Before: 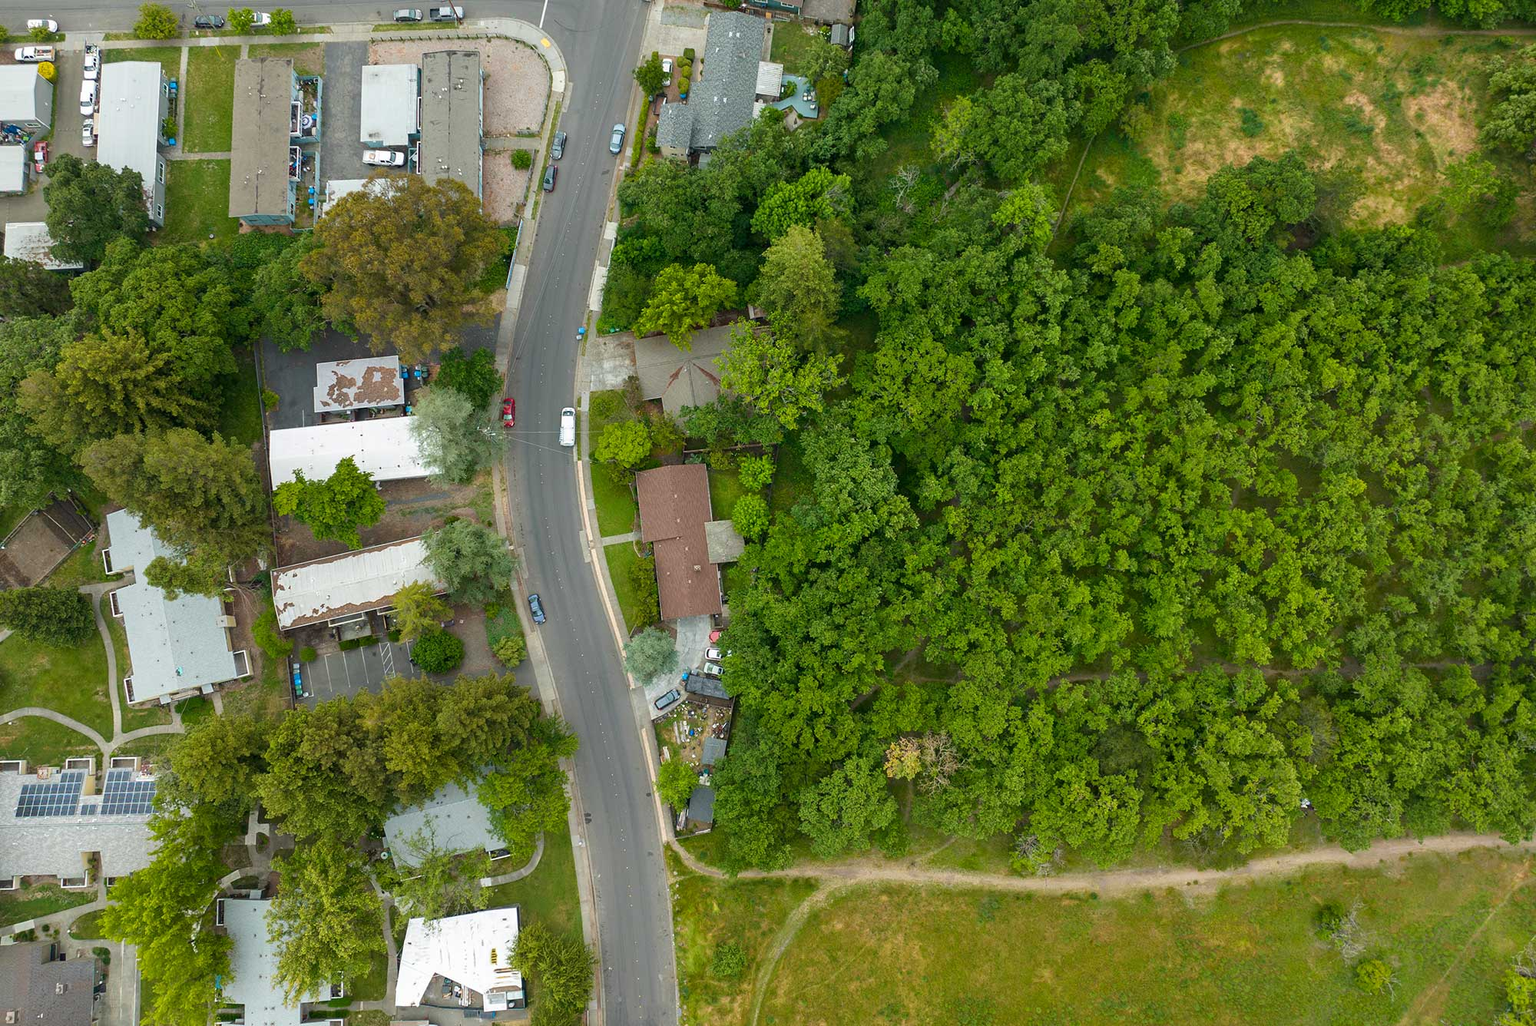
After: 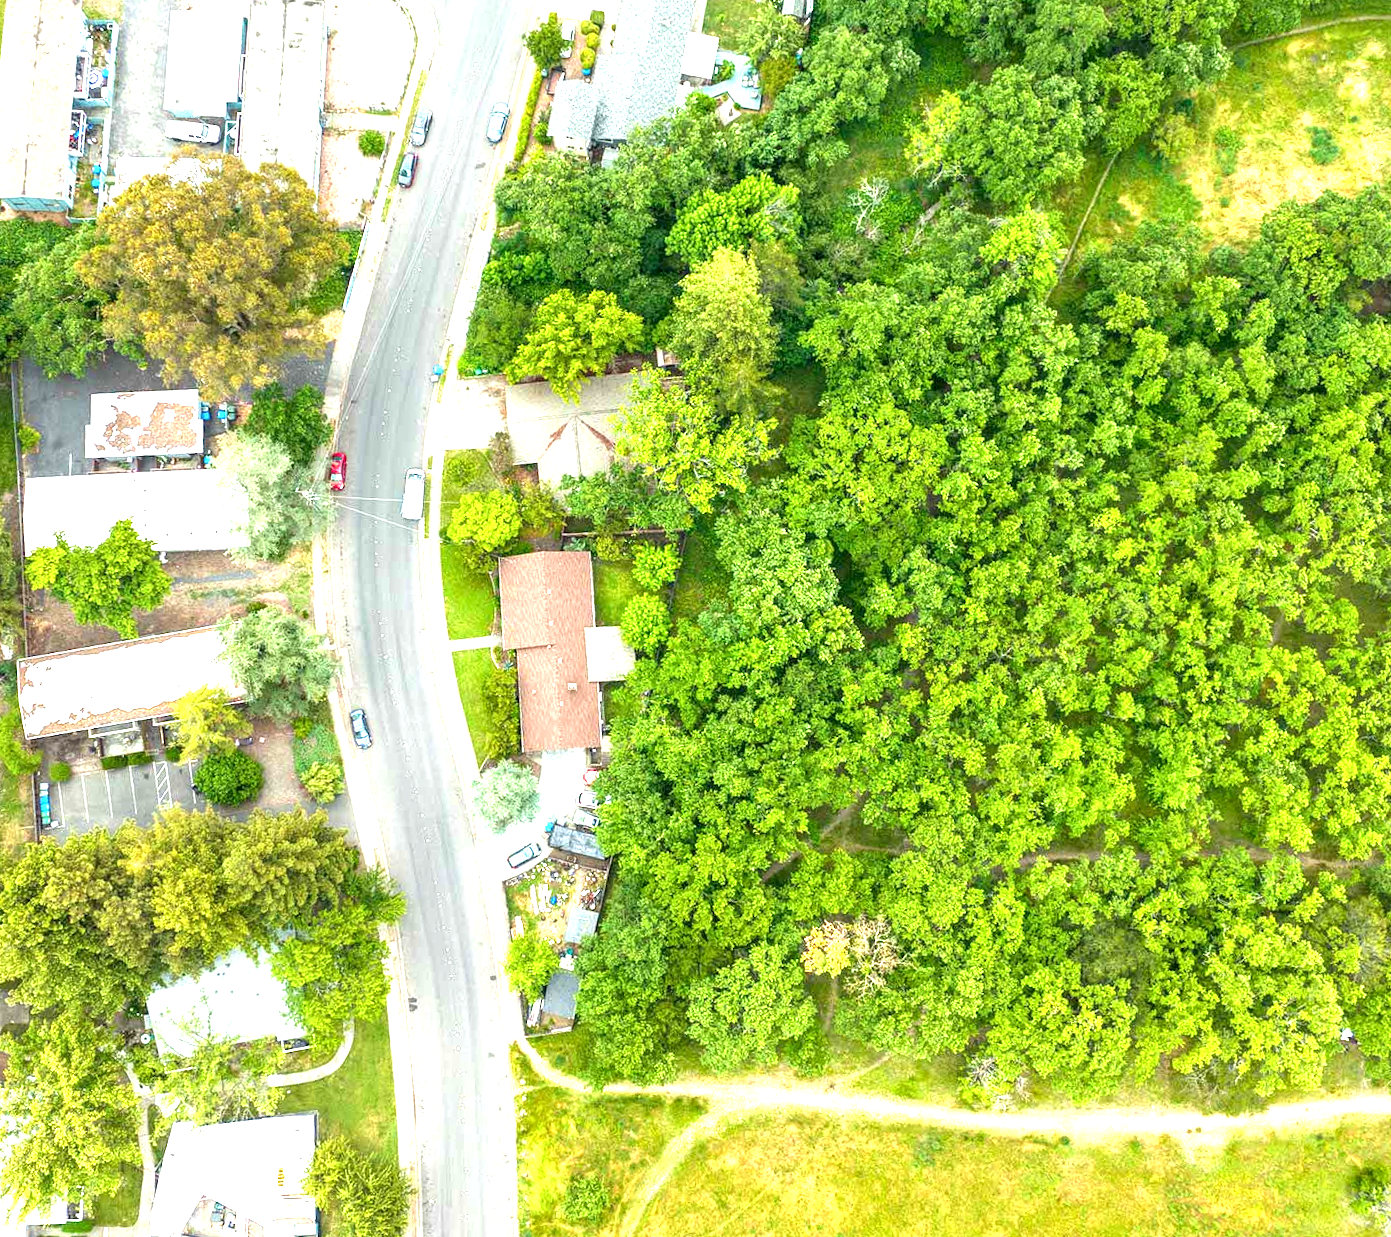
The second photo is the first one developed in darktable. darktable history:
exposure: exposure 2.04 EV, compensate highlight preservation false
crop and rotate: angle -3.05°, left 14.036%, top 0.044%, right 10.97%, bottom 0.066%
local contrast: detail 130%
